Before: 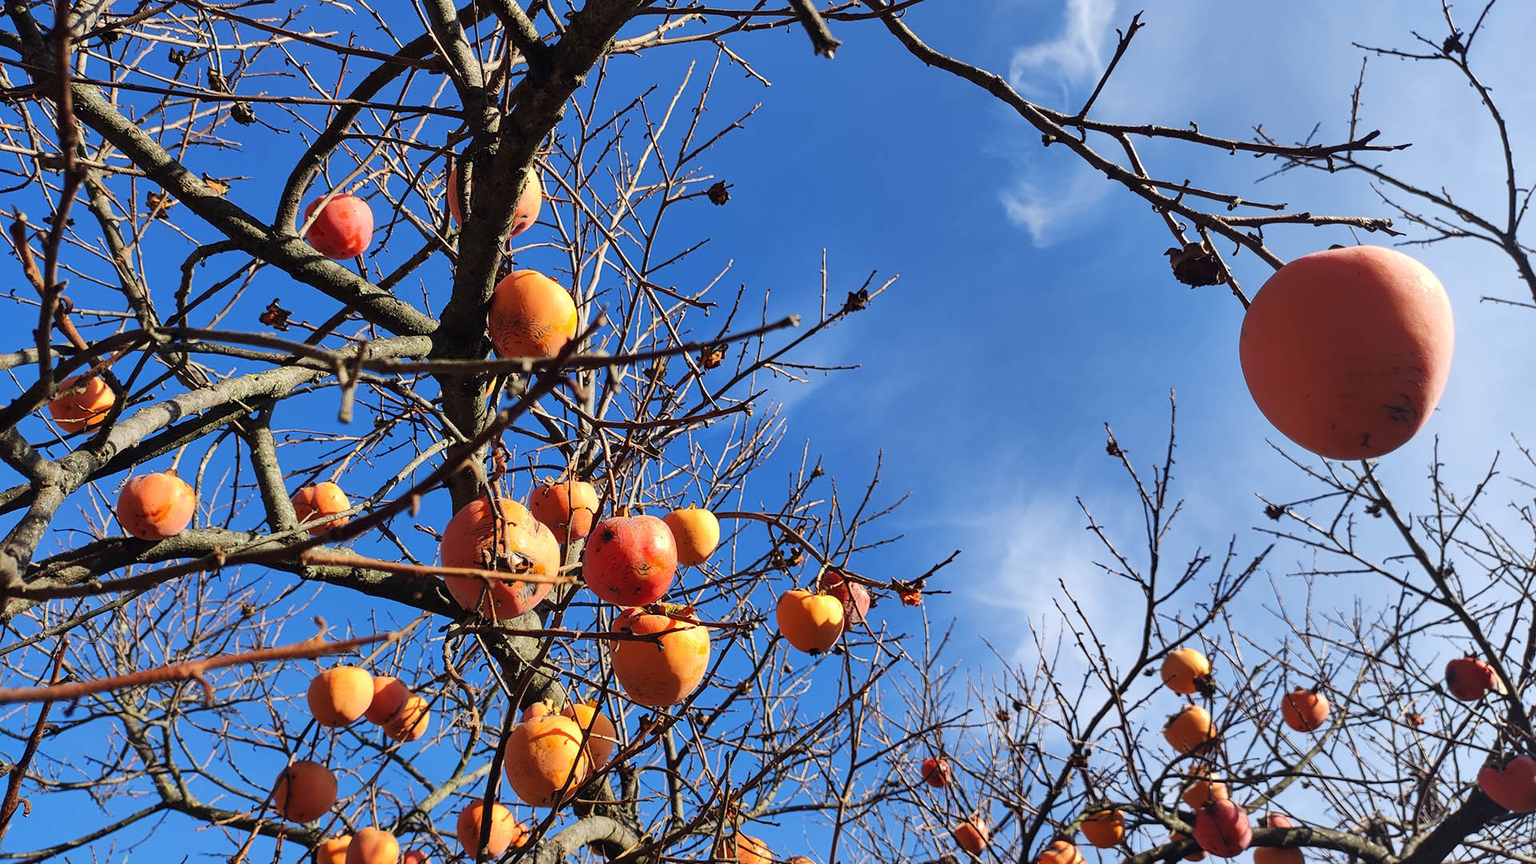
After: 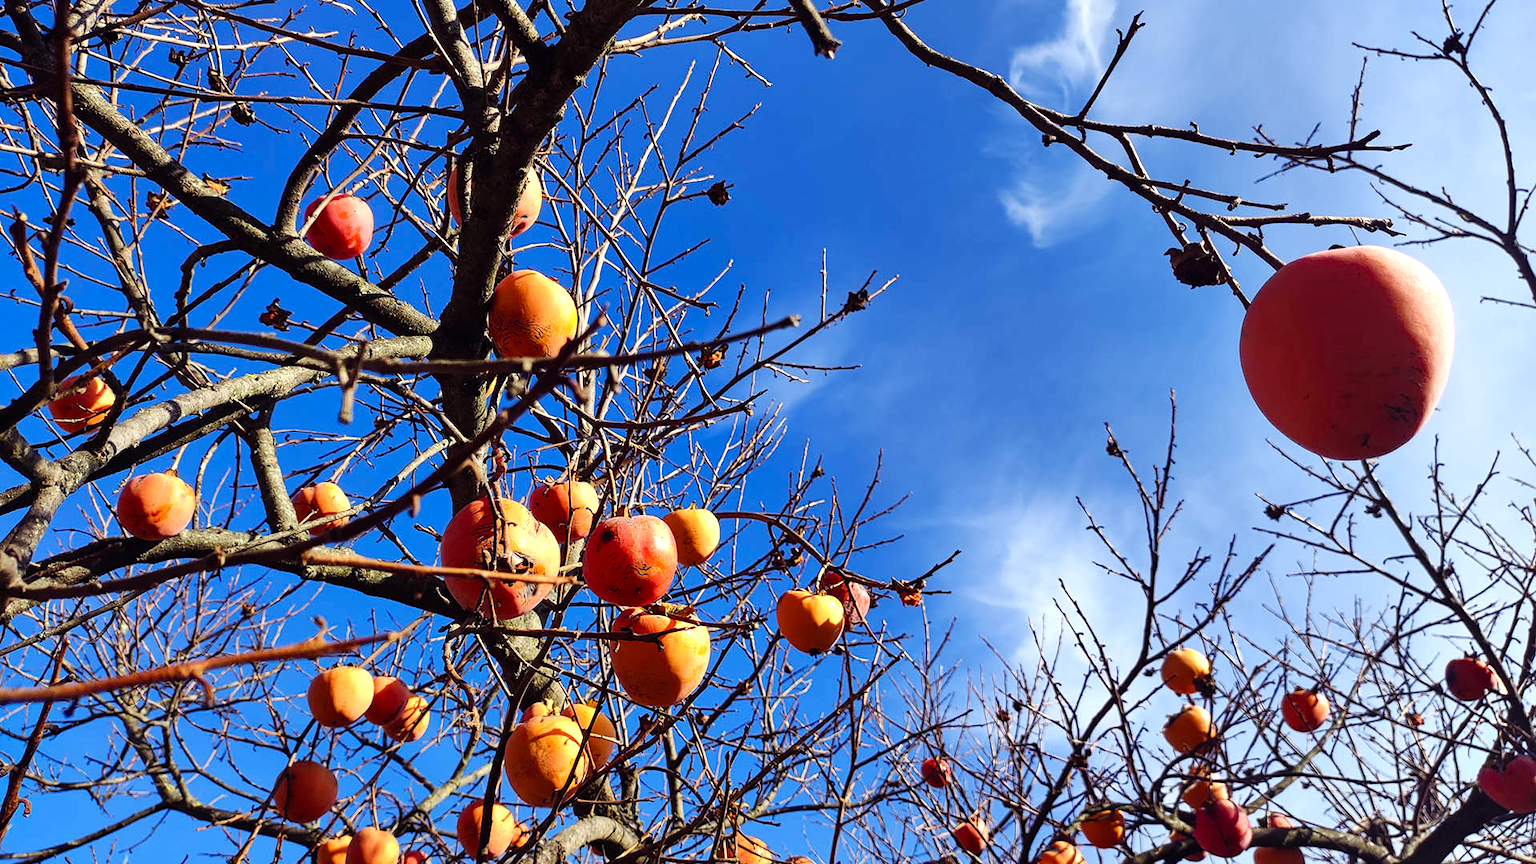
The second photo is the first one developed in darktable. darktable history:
color balance rgb: shadows lift › luminance 0.564%, shadows lift › chroma 6.96%, shadows lift › hue 297.43°, perceptual saturation grading › global saturation 13.61%, perceptual saturation grading › highlights -25.304%, perceptual saturation grading › shadows 25.504%, global vibrance 25.015%, contrast 19.582%
